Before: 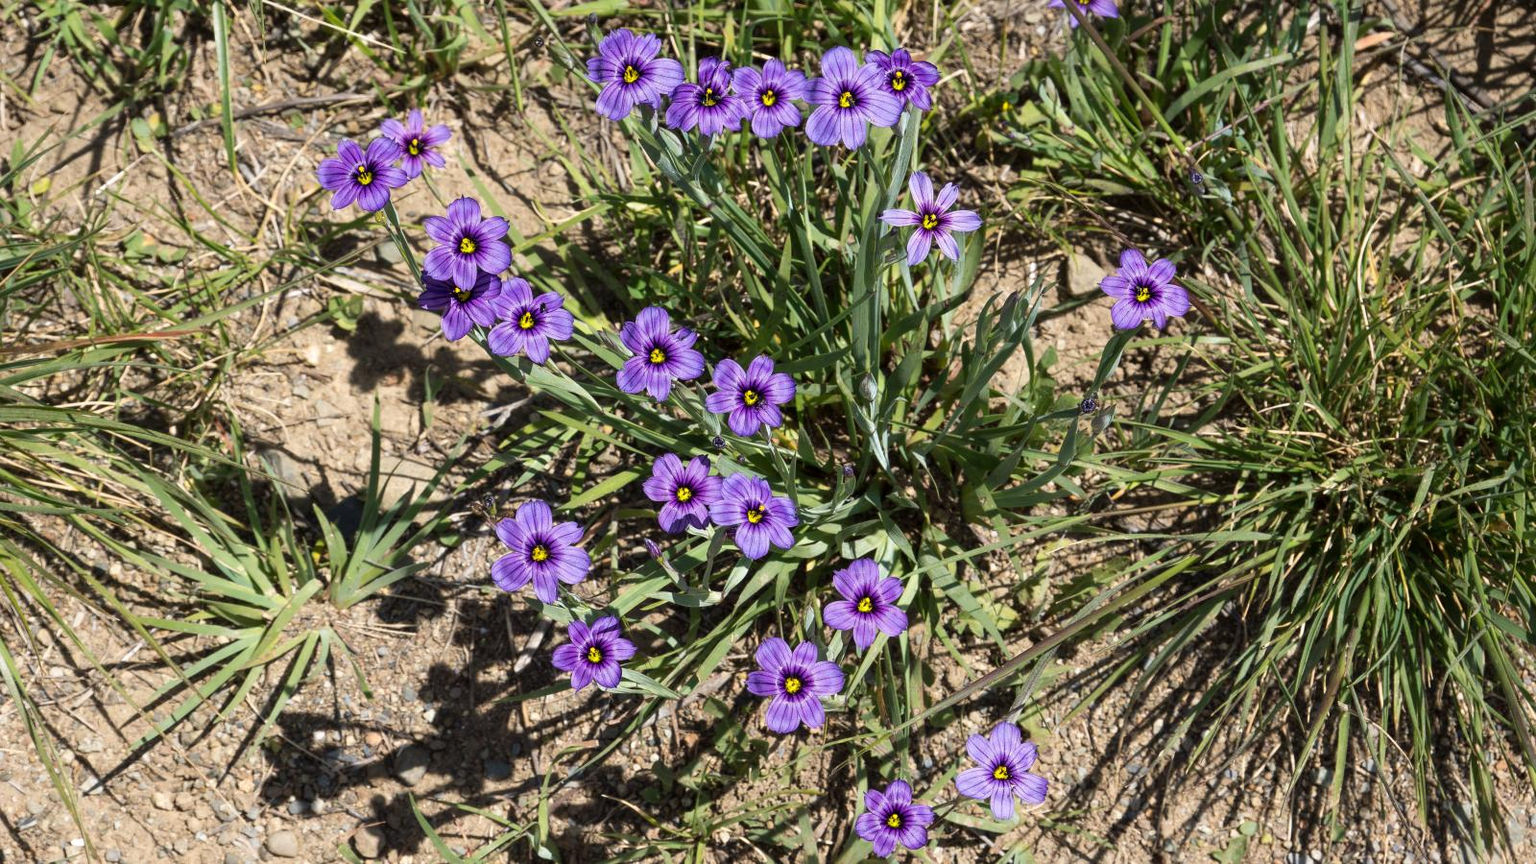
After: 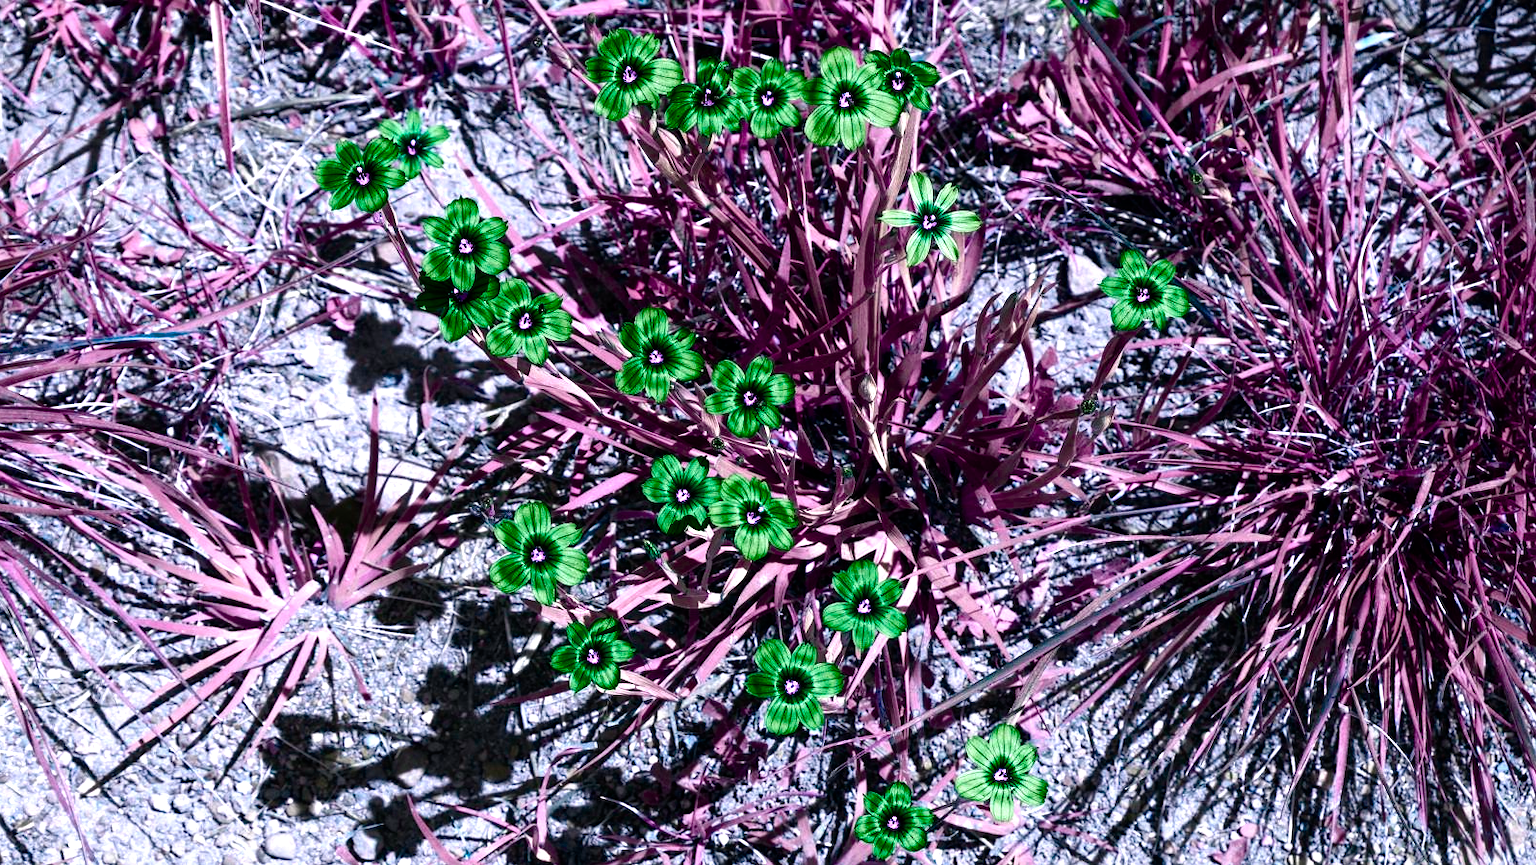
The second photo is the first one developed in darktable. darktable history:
crop and rotate: left 0.19%, bottom 0.007%
color balance rgb: highlights gain › chroma 0.665%, highlights gain › hue 55.1°, linear chroma grading › global chroma 0.879%, perceptual saturation grading › global saturation 20%, perceptual saturation grading › highlights -25.833%, perceptual saturation grading › shadows 49.589%, hue shift -150.33°, contrast 34.692%, saturation formula JzAzBz (2021)
